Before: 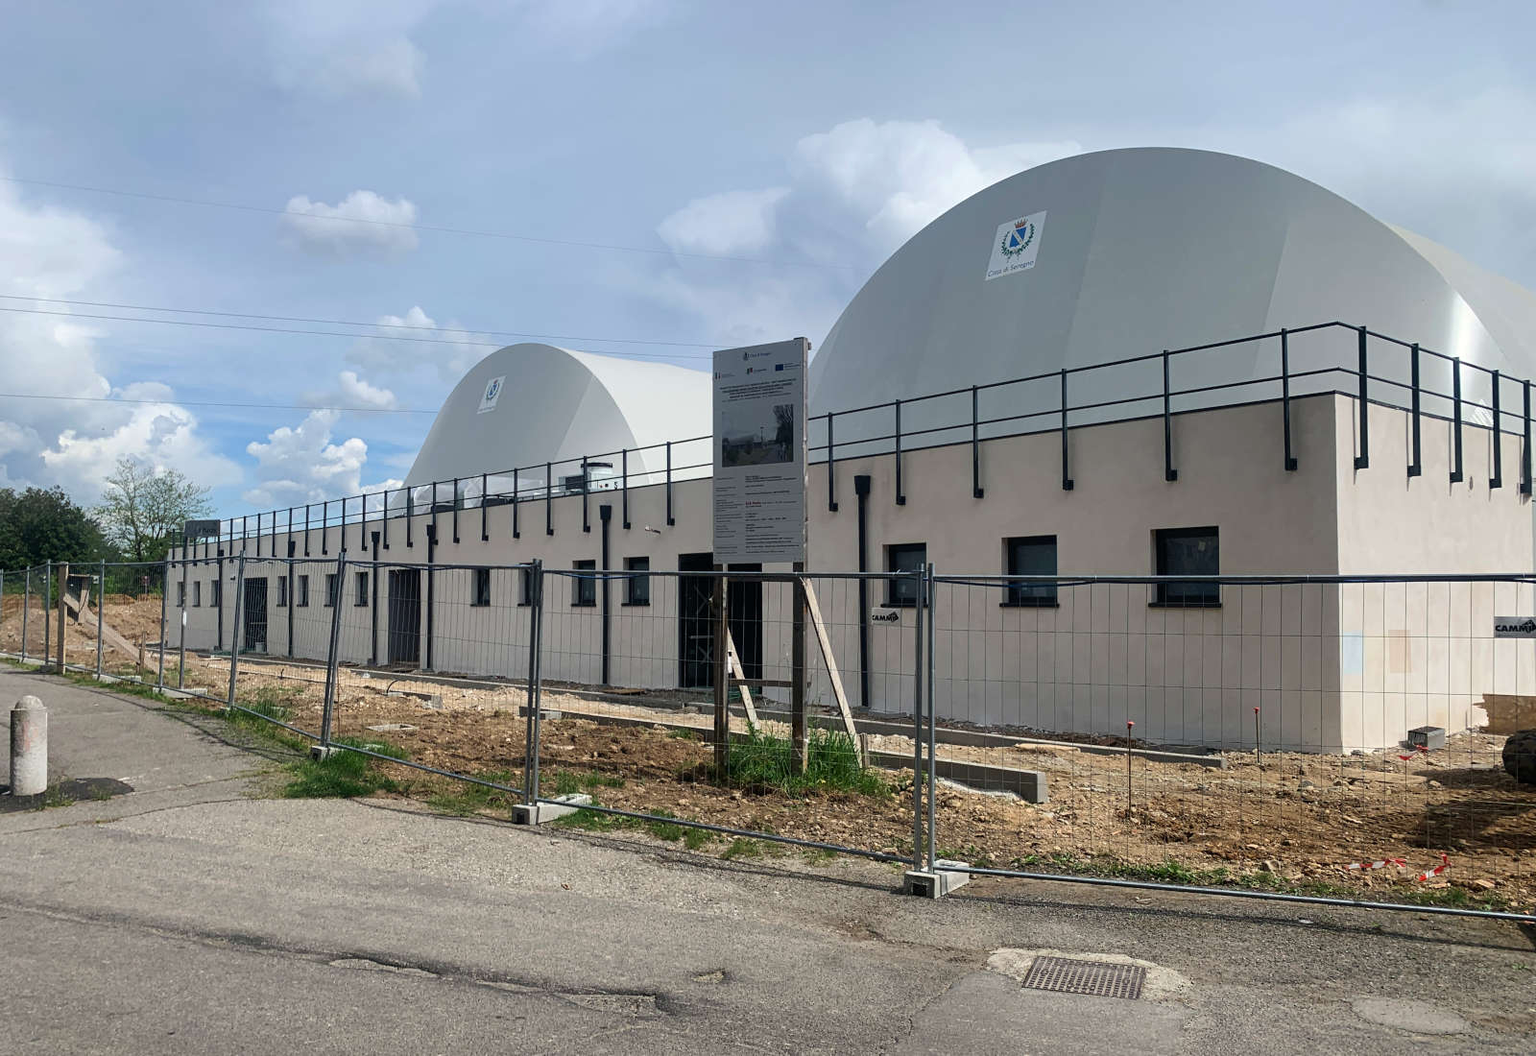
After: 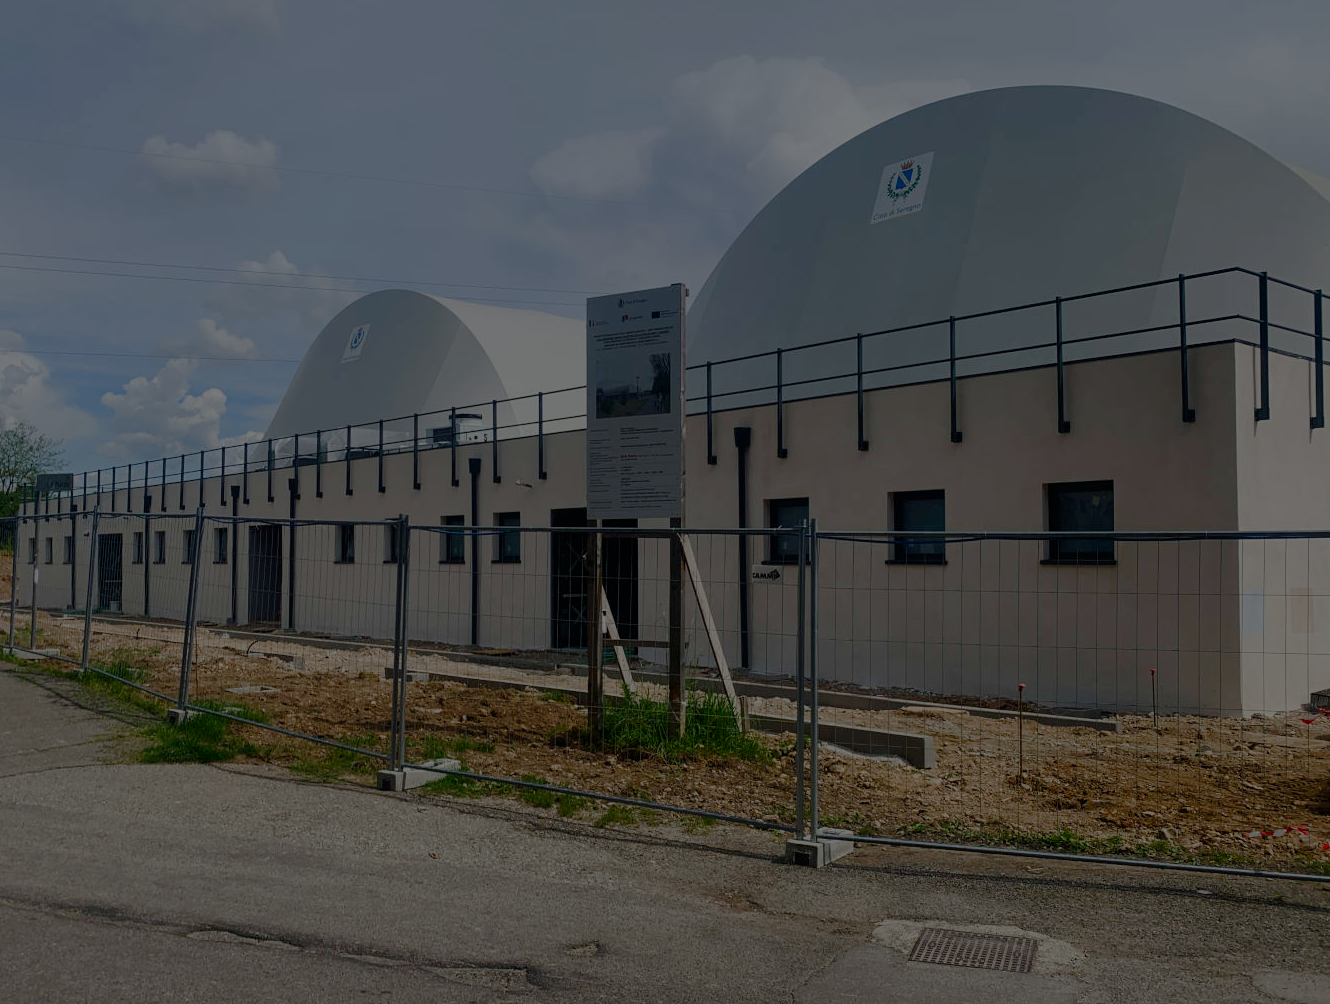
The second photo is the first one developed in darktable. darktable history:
crop: left 9.762%, top 6.251%, right 7.056%, bottom 2.463%
color balance rgb: perceptual saturation grading › global saturation 0.928%, perceptual saturation grading › highlights -17.624%, perceptual saturation grading › mid-tones 33.796%, perceptual saturation grading › shadows 50.393%, perceptual brilliance grading › global brilliance -47.914%, global vibrance 20%
